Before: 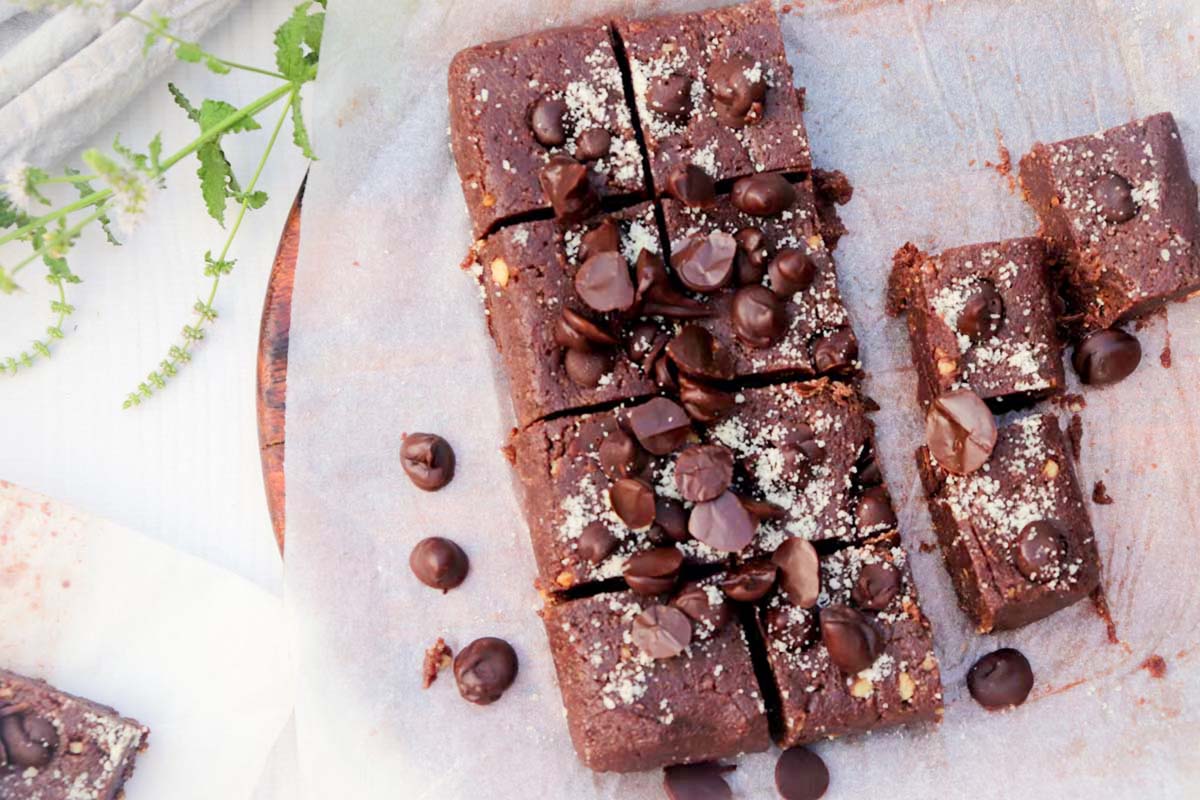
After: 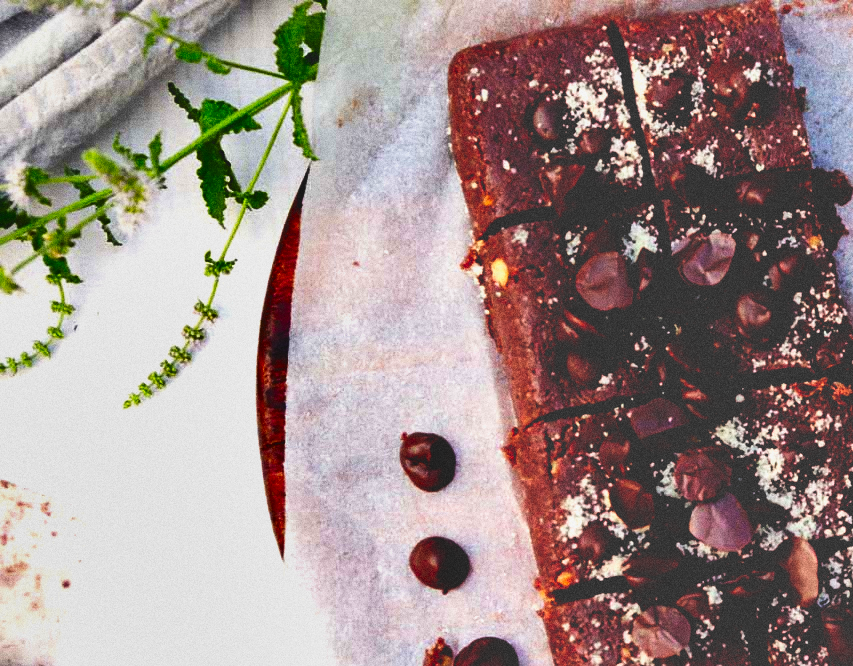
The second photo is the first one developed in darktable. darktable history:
crop: right 28.885%, bottom 16.626%
base curve: curves: ch0 [(0, 0.036) (0.083, 0.04) (0.804, 1)], preserve colors none
grain: coarseness 11.82 ISO, strength 36.67%, mid-tones bias 74.17%
shadows and highlights: white point adjustment -3.64, highlights -63.34, highlights color adjustment 42%, soften with gaussian
